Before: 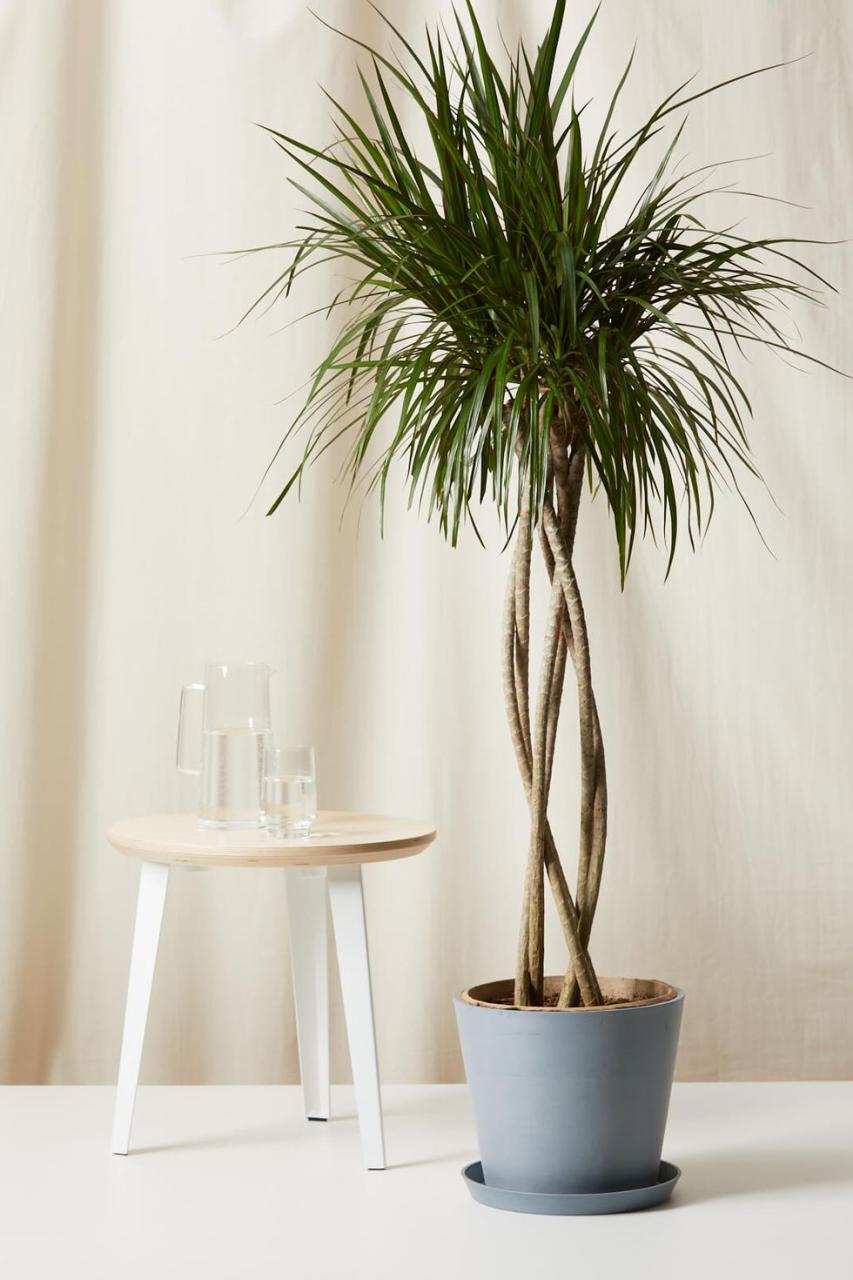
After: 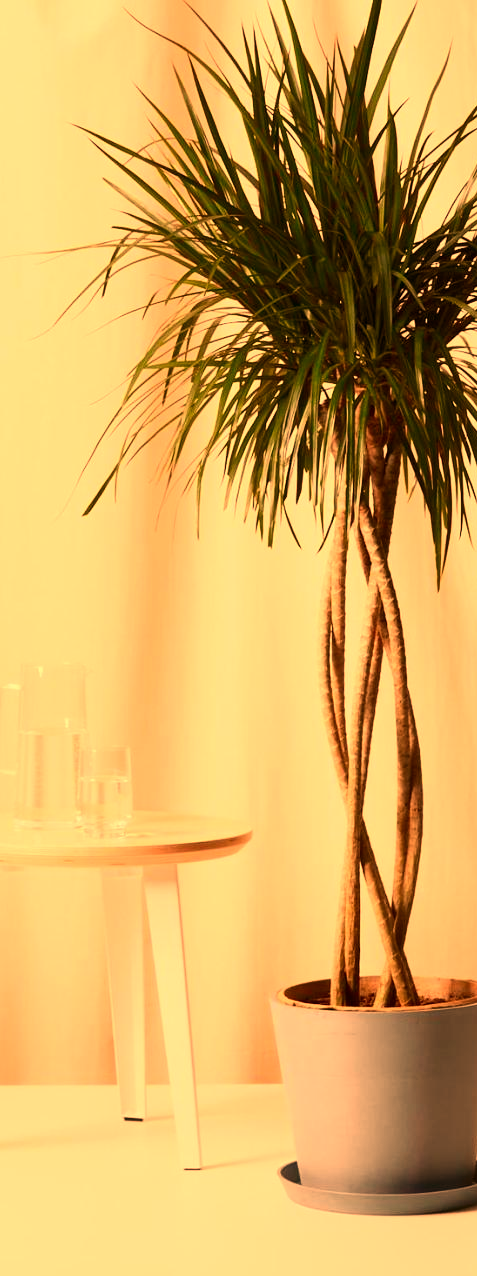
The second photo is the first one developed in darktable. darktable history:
crop: left 21.674%, right 22.086%
contrast brightness saturation: contrast 0.13, brightness -0.05, saturation 0.16
white balance: red 1.467, blue 0.684
